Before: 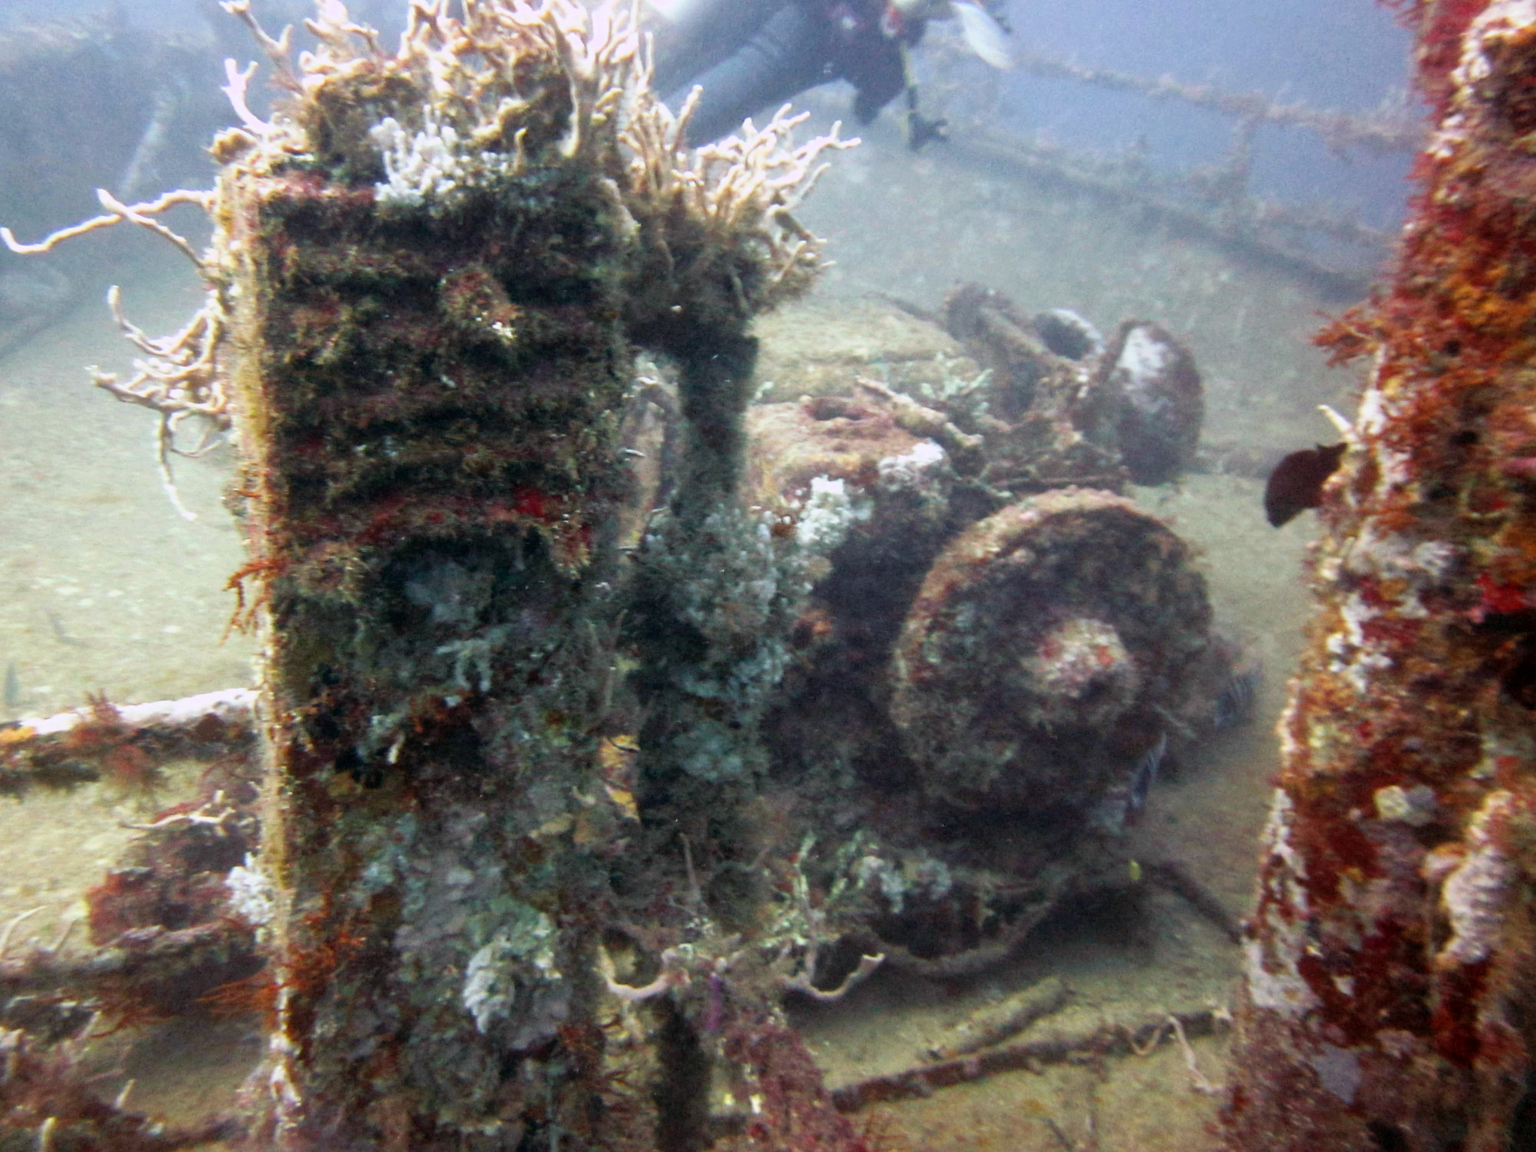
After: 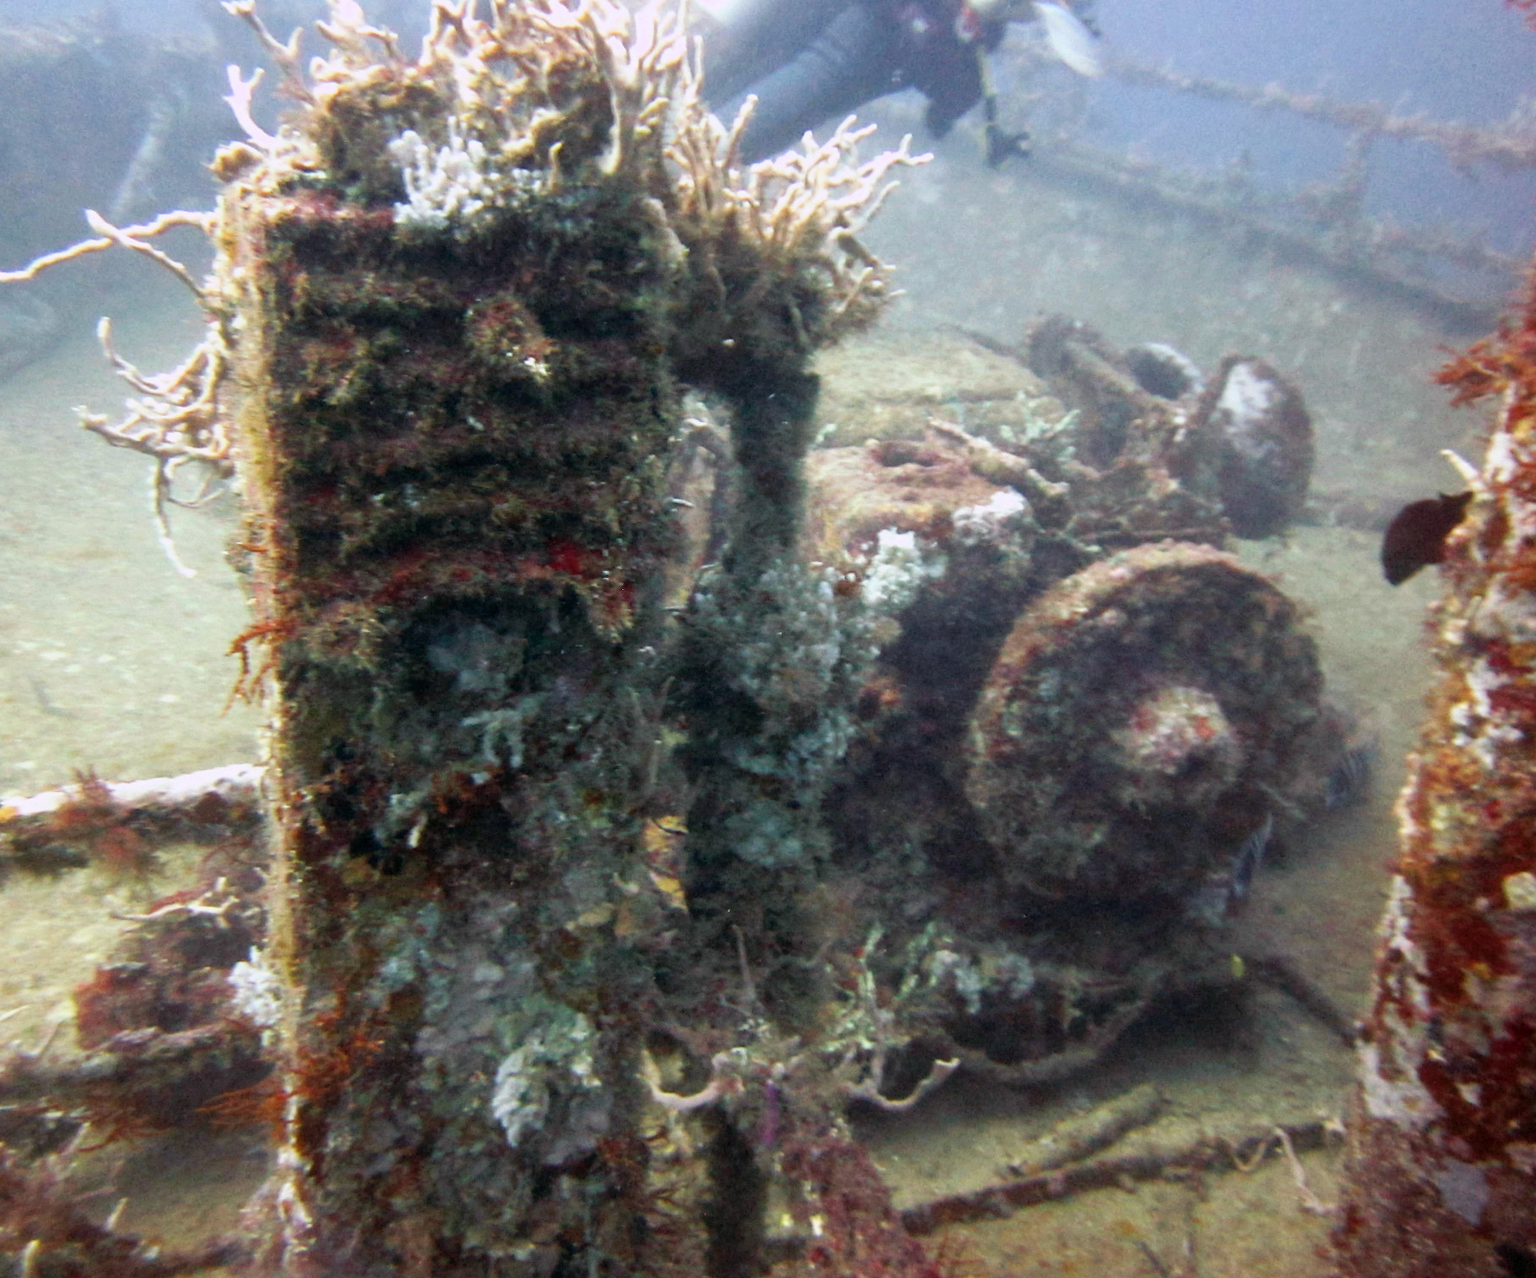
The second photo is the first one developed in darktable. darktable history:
crop and rotate: left 1.321%, right 8.569%
